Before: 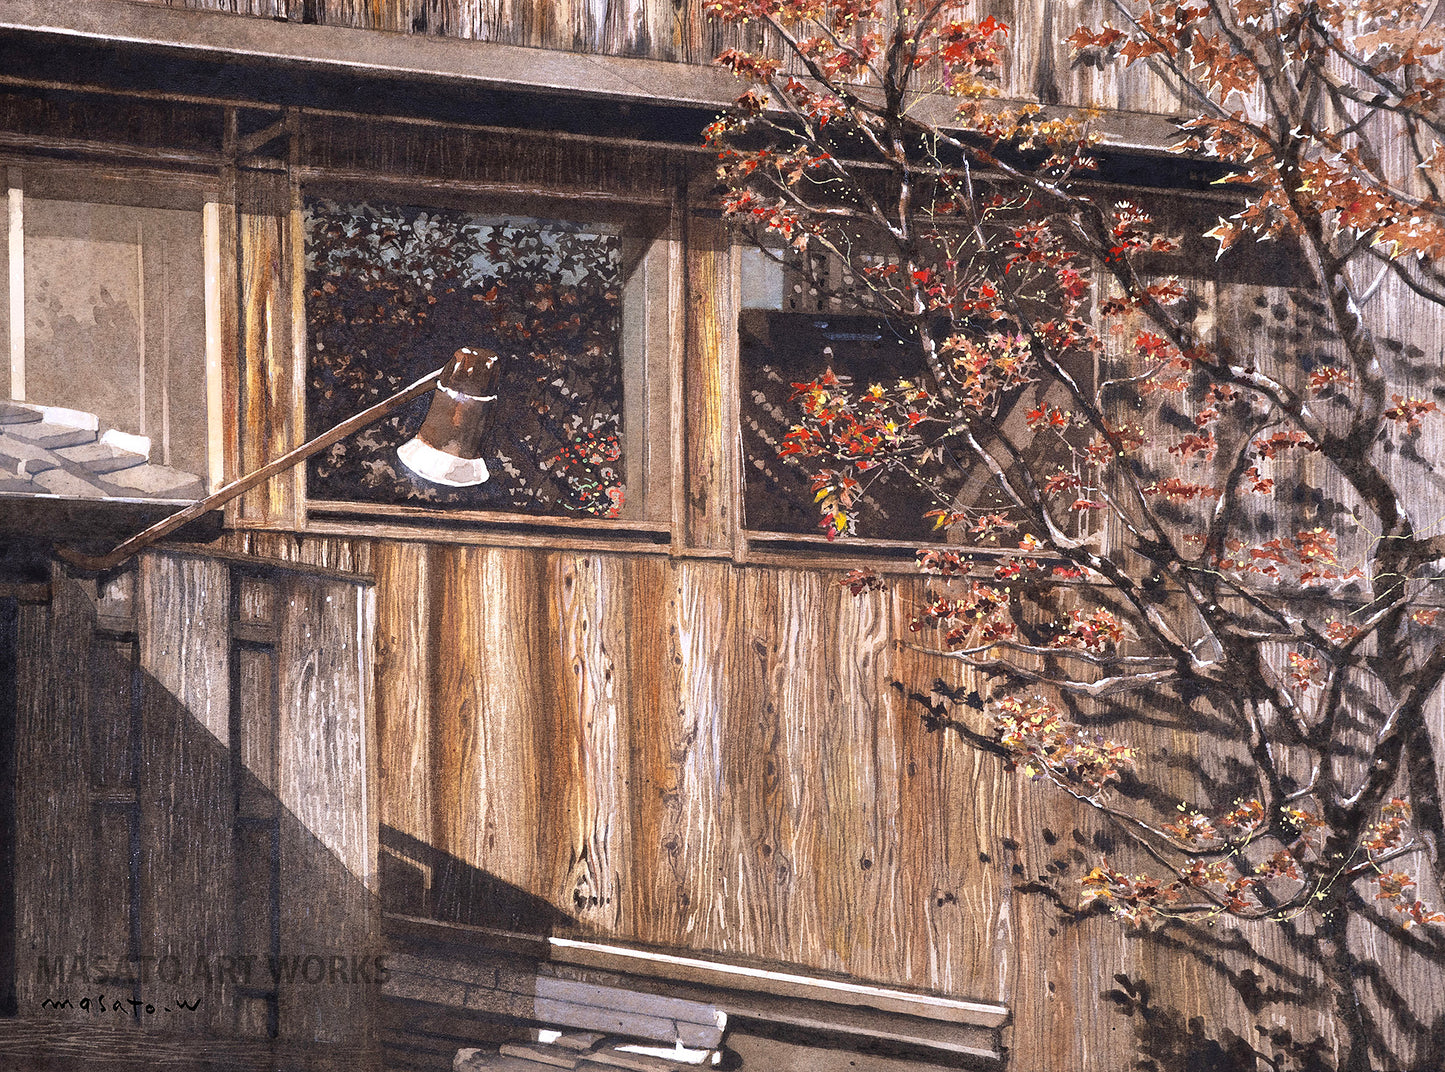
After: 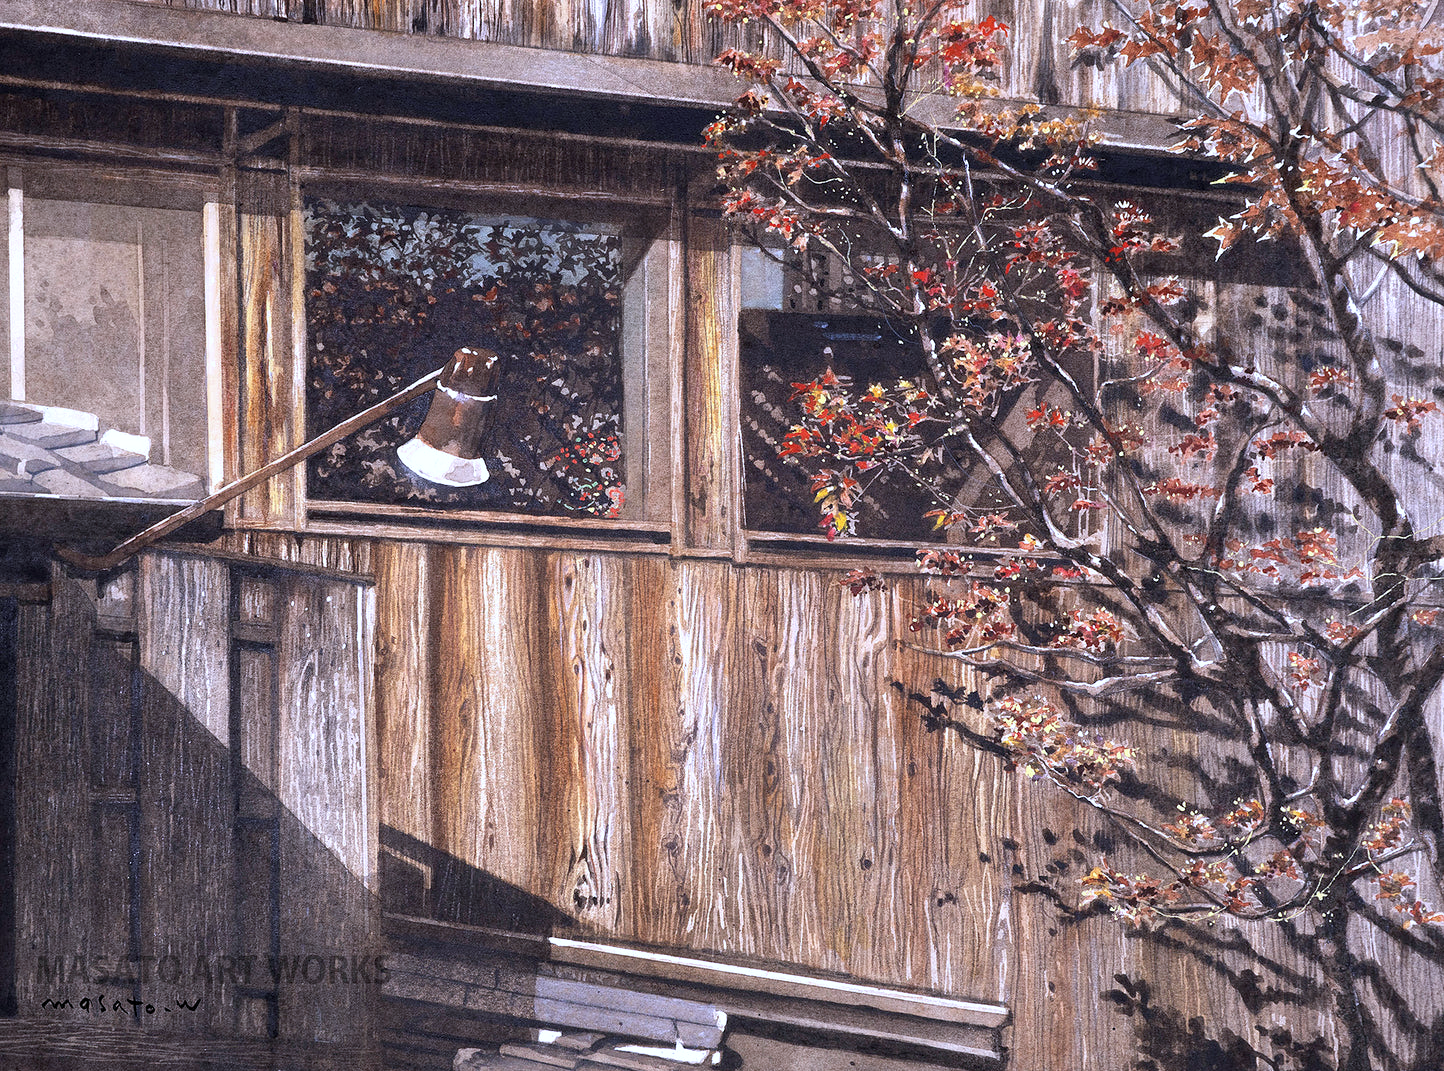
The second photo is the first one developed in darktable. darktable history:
crop: left 0.011%
color calibration: illuminant custom, x 0.372, y 0.383, temperature 4279.55 K
local contrast: highlights 107%, shadows 99%, detail 119%, midtone range 0.2
